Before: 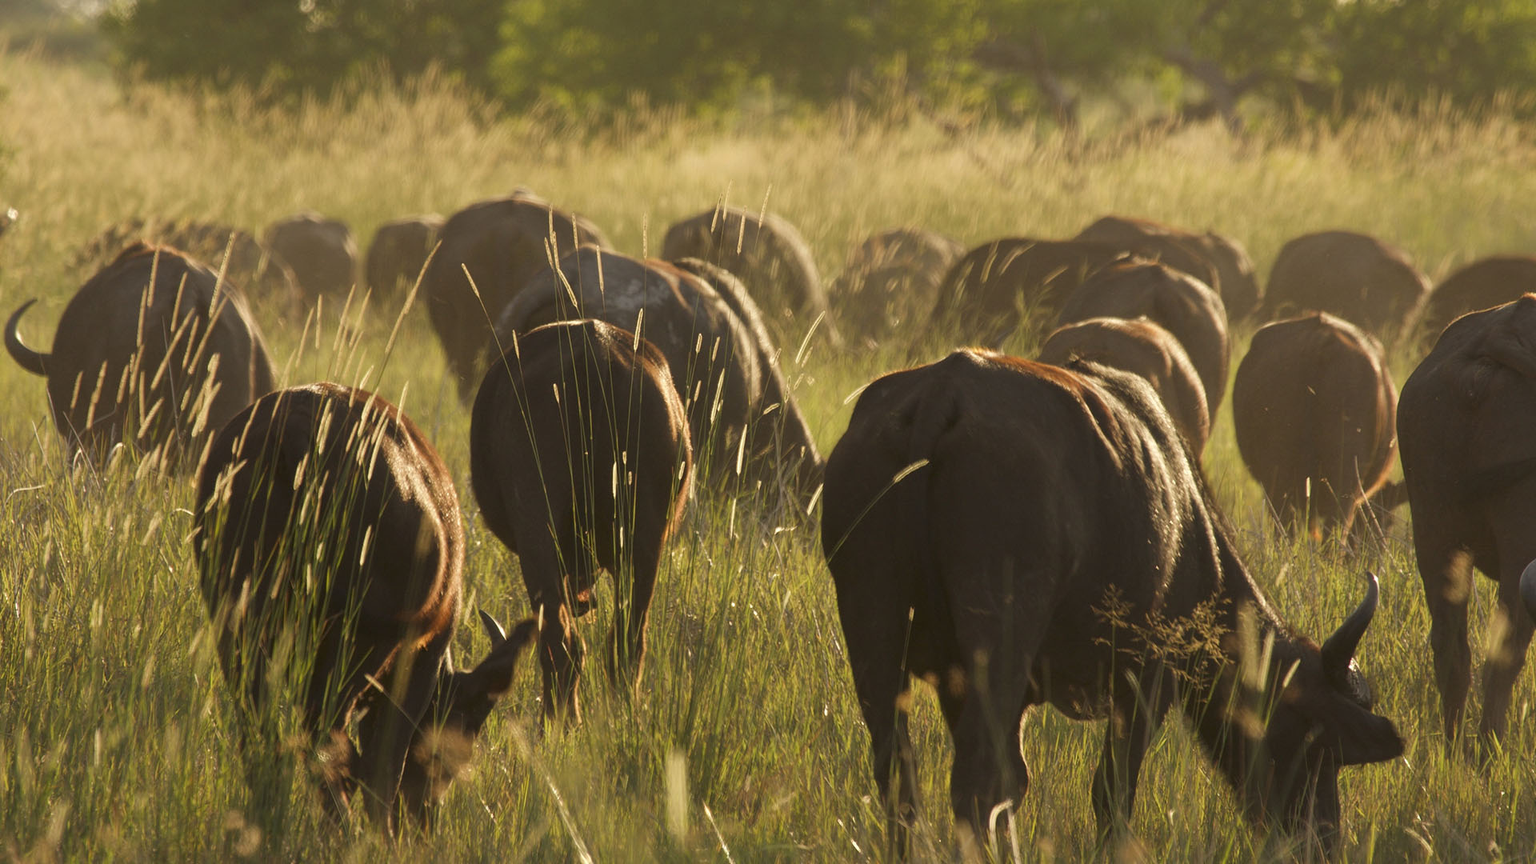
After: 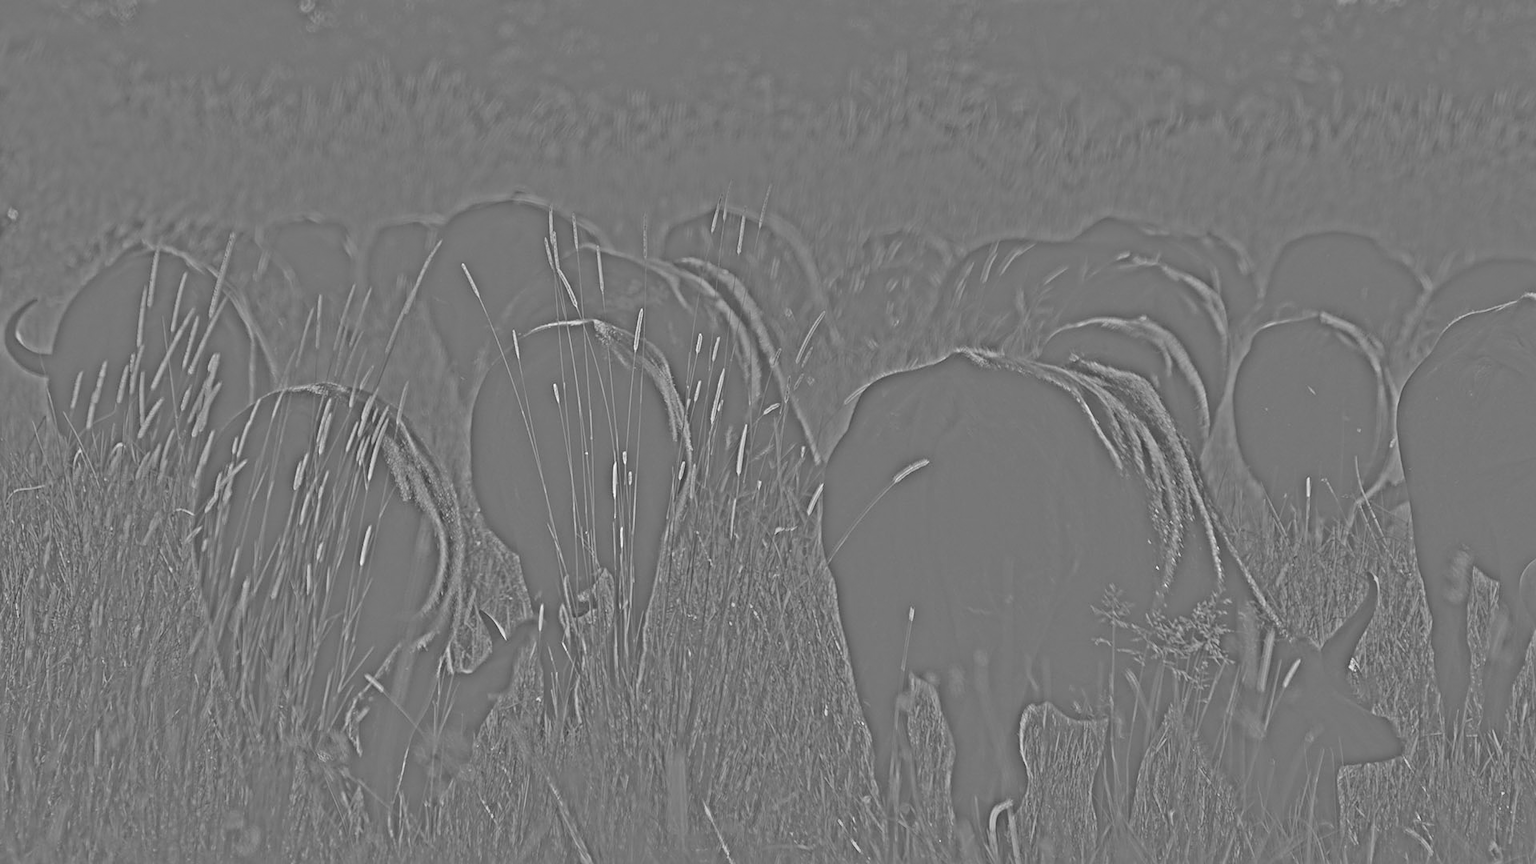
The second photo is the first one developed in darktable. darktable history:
sharpen: on, module defaults
highpass: sharpness 25.84%, contrast boost 14.94%
